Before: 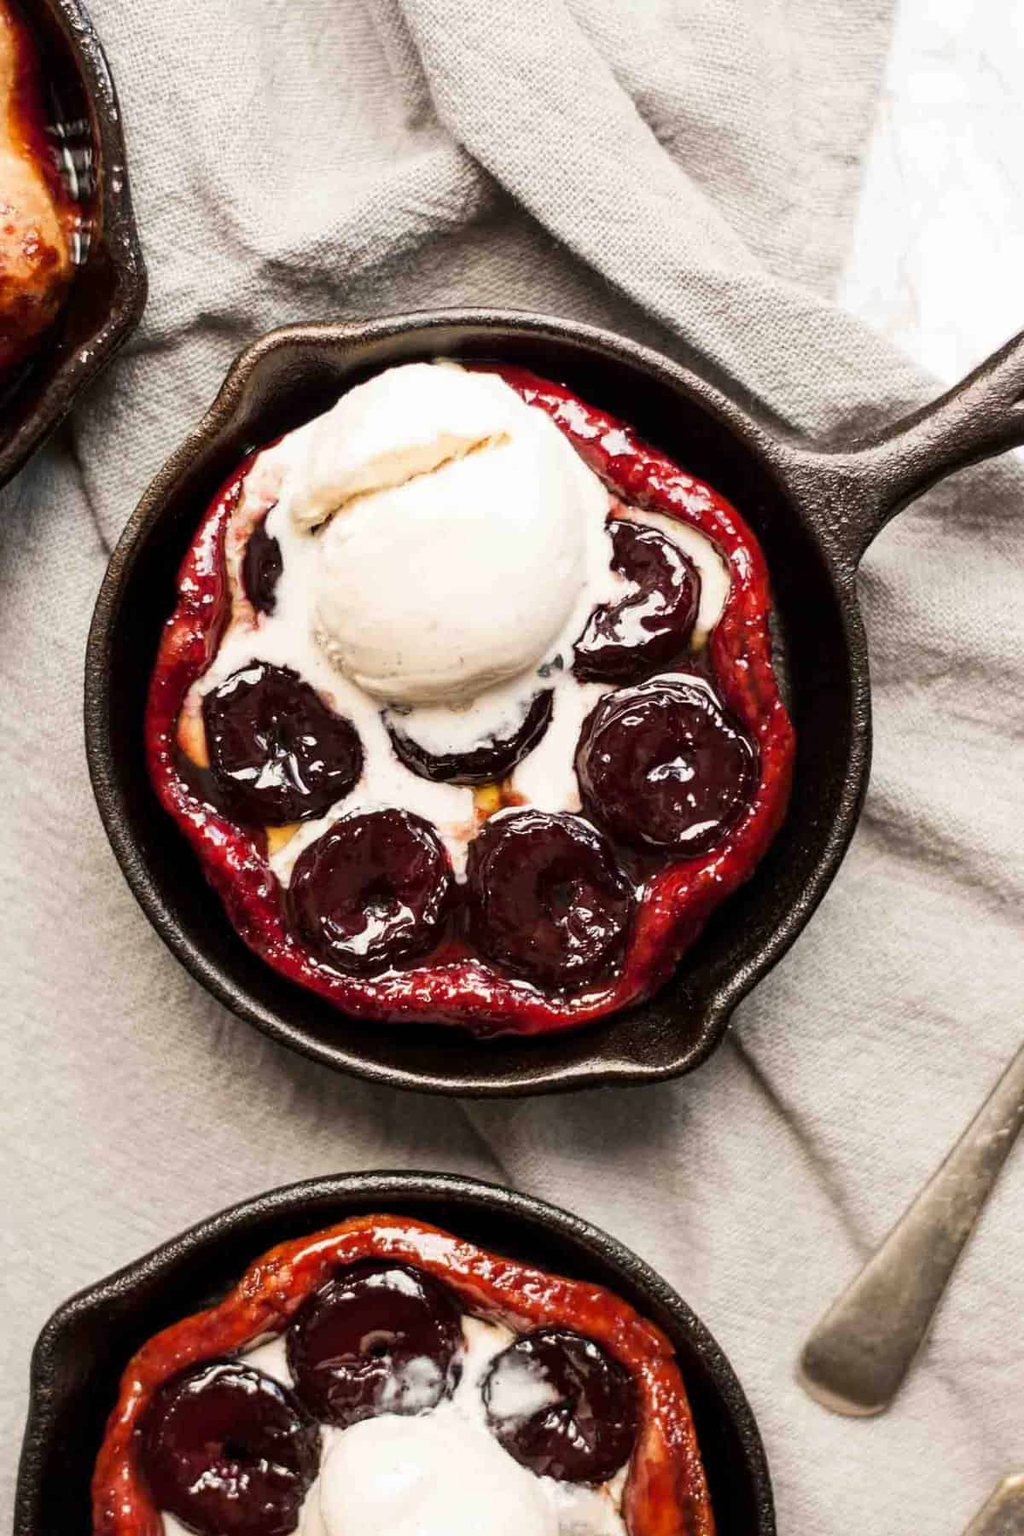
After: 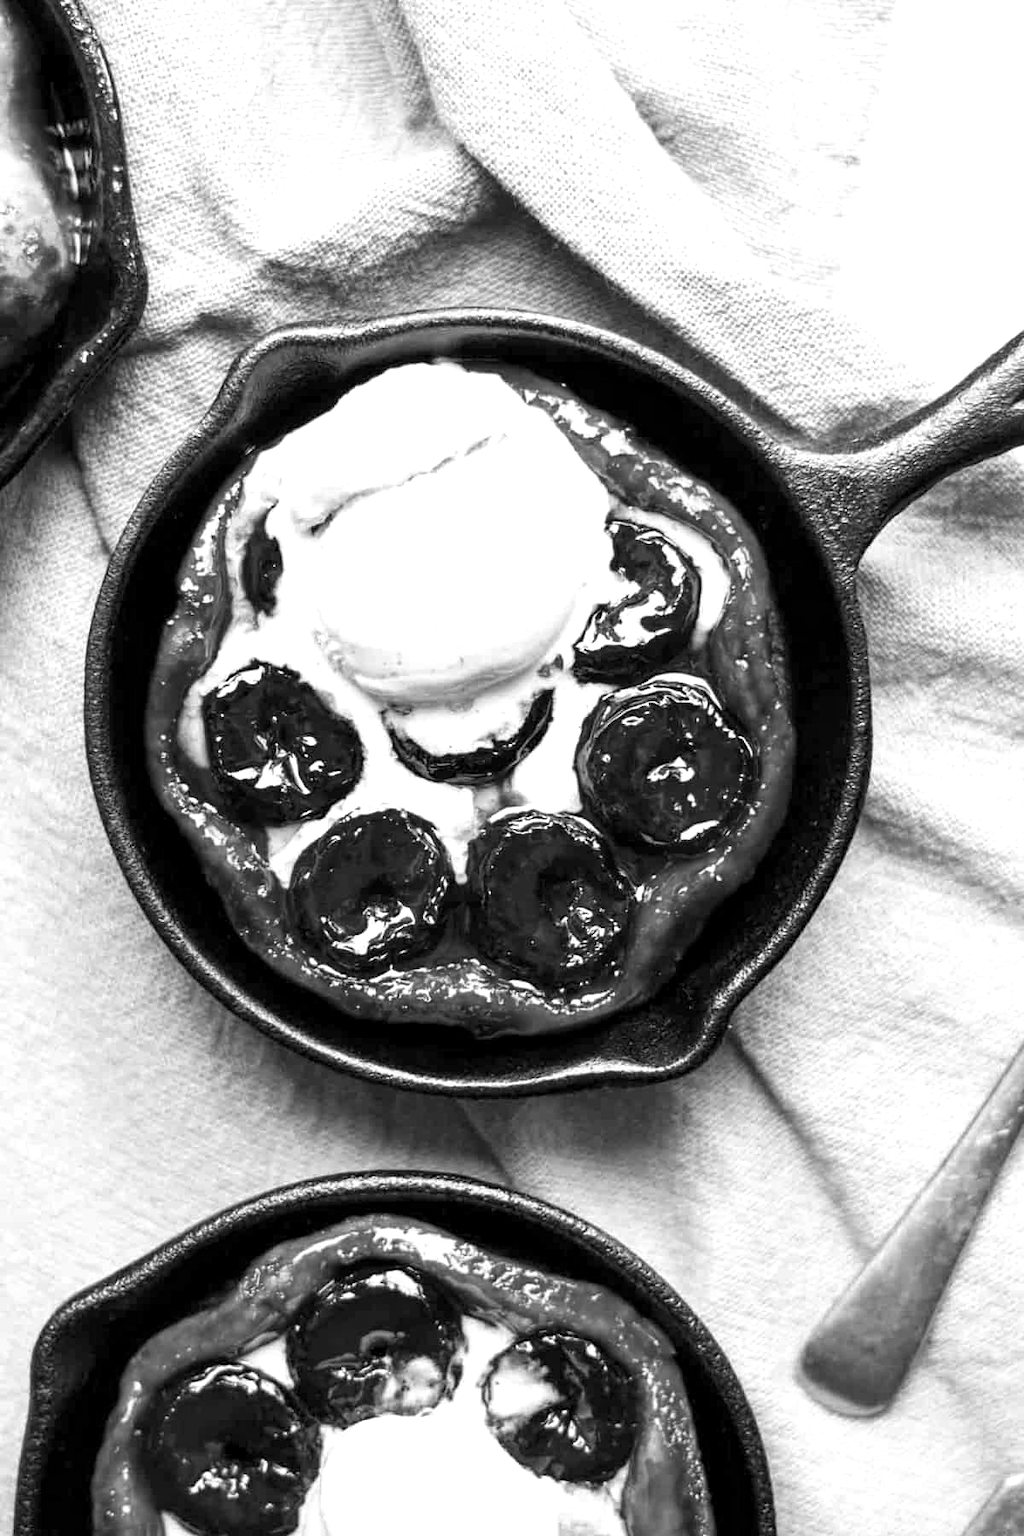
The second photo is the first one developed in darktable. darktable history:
local contrast: highlights 100%, shadows 100%, detail 120%, midtone range 0.2
exposure: black level correction 0, exposure 0.7 EV, compensate exposure bias true, compensate highlight preservation false
monochrome: a -92.57, b 58.91
